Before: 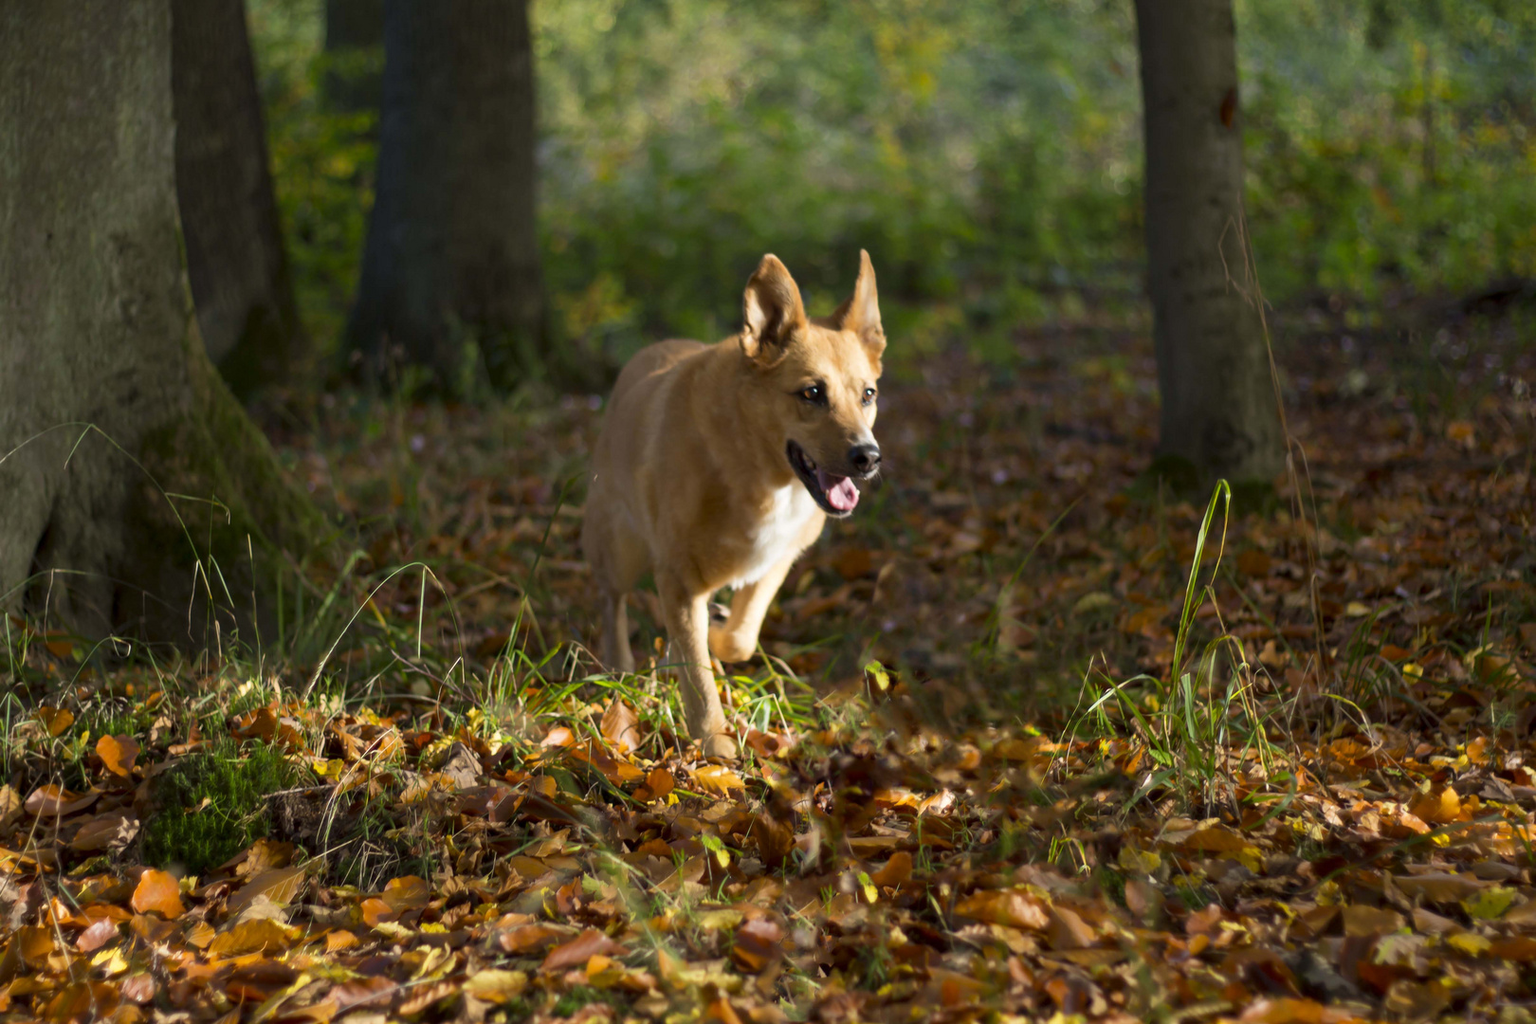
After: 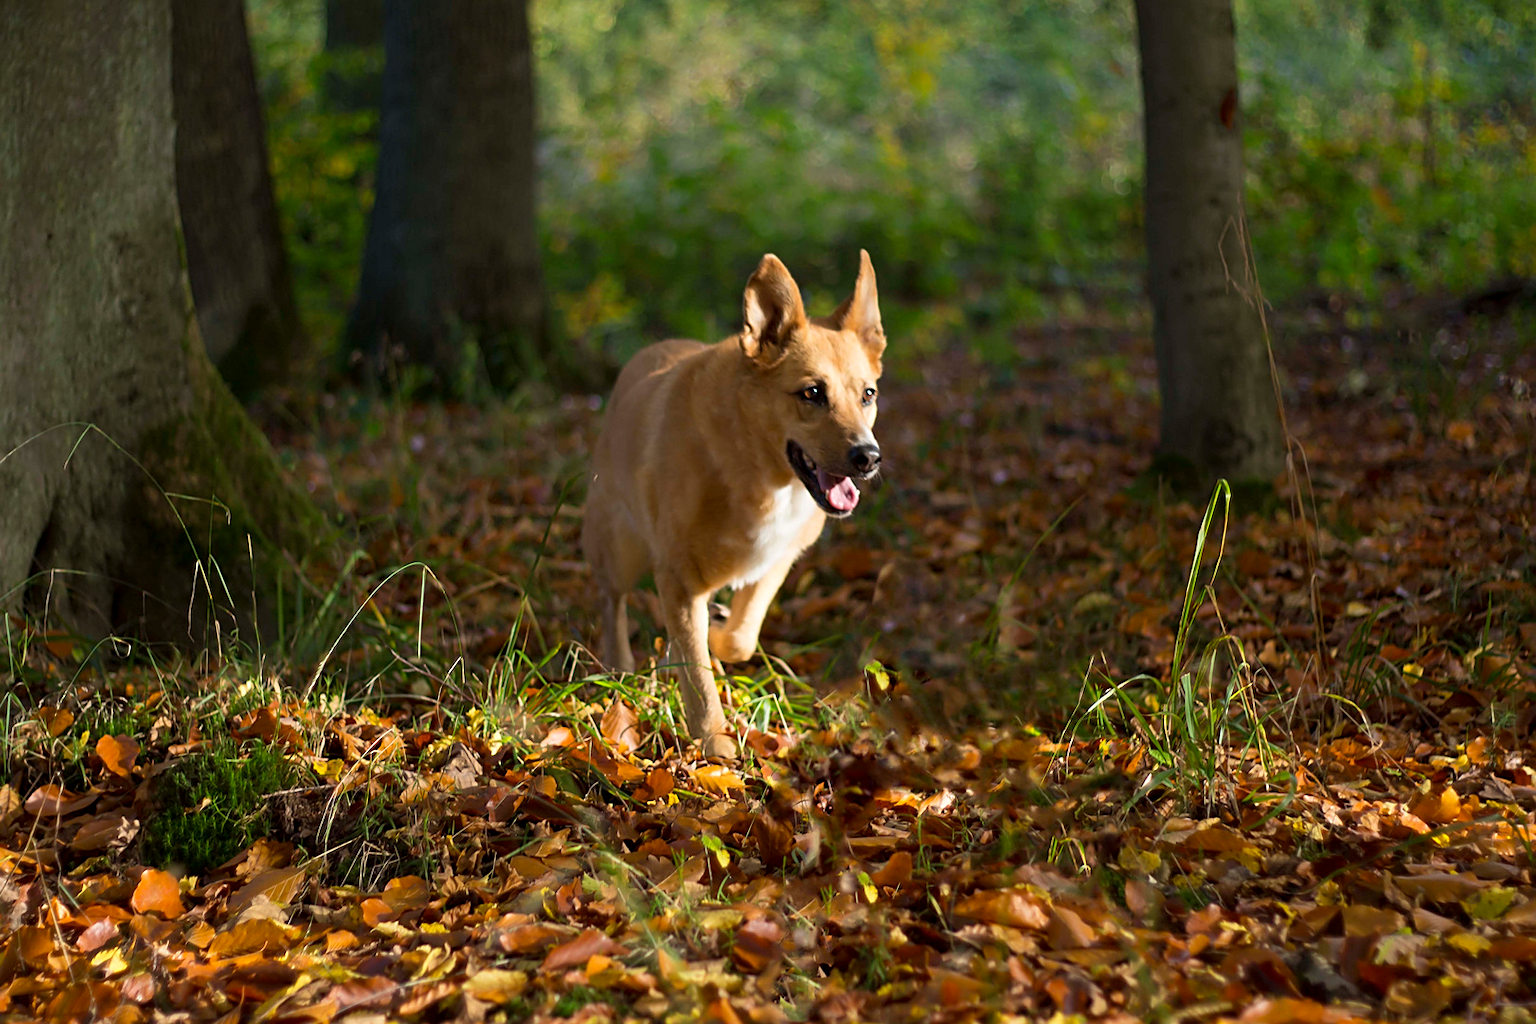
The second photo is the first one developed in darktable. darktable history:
sharpen: amount 0.574
